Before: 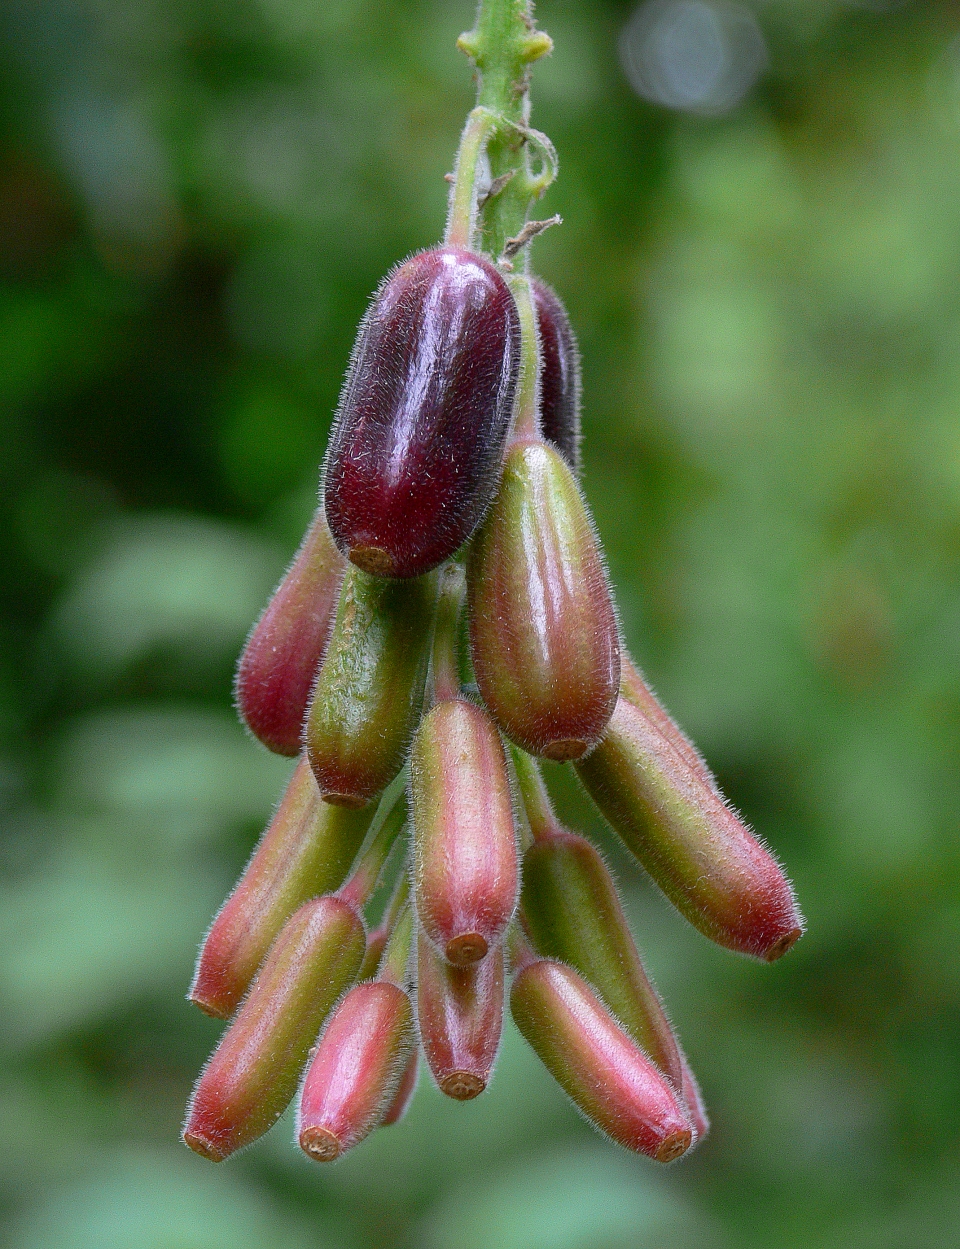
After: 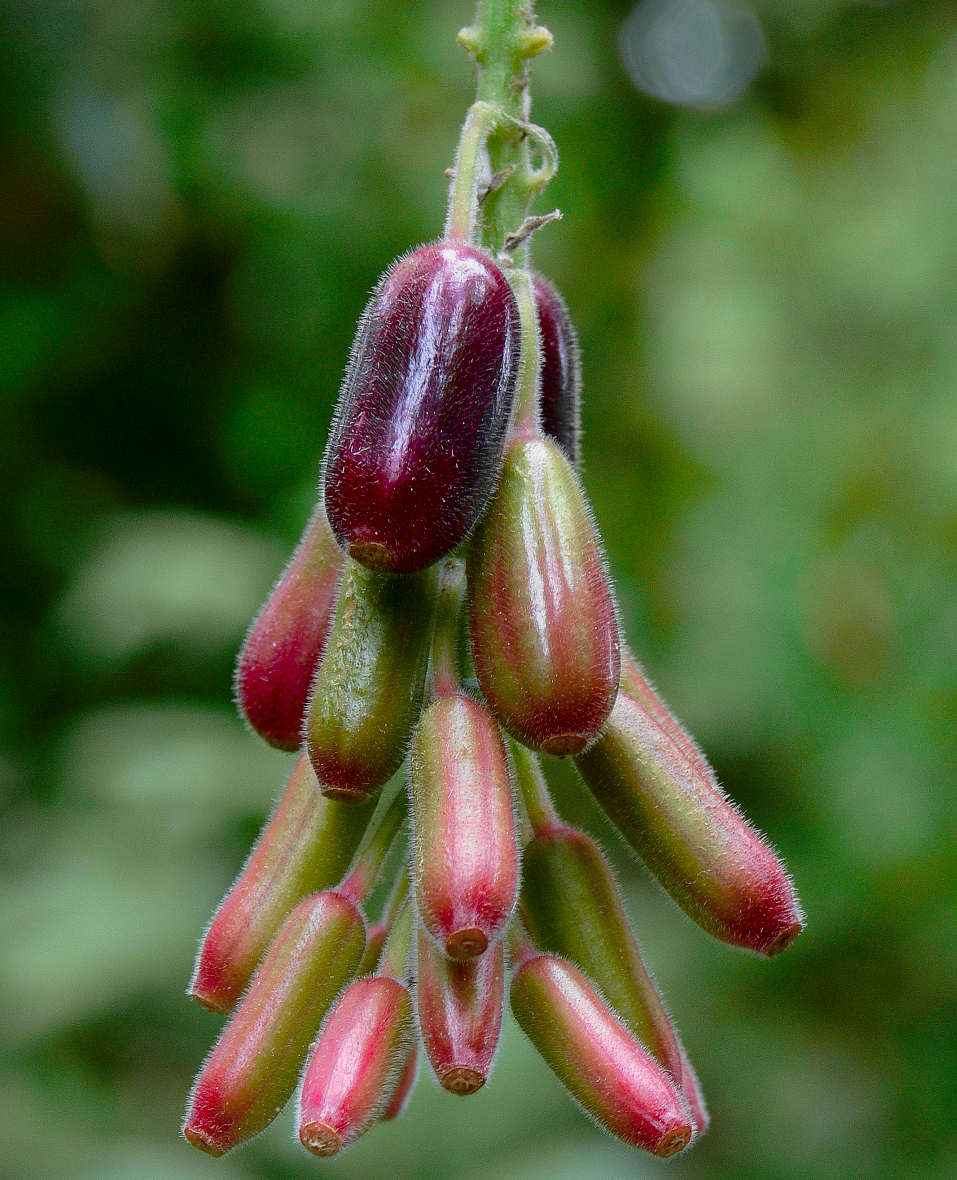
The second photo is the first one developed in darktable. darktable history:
crop: top 0.448%, right 0.264%, bottom 5.045%
color balance rgb: perceptual saturation grading › global saturation 20%, perceptual saturation grading › highlights -25%, perceptual saturation grading › shadows 50%
tone curve: curves: ch0 [(0, 0) (0.058, 0.037) (0.214, 0.183) (0.304, 0.288) (0.561, 0.554) (0.687, 0.677) (0.768, 0.768) (0.858, 0.861) (0.987, 0.945)]; ch1 [(0, 0) (0.172, 0.123) (0.312, 0.296) (0.432, 0.448) (0.471, 0.469) (0.502, 0.5) (0.521, 0.505) (0.565, 0.569) (0.663, 0.663) (0.703, 0.721) (0.857, 0.917) (1, 1)]; ch2 [(0, 0) (0.411, 0.424) (0.485, 0.497) (0.502, 0.5) (0.517, 0.511) (0.556, 0.562) (0.626, 0.594) (0.709, 0.661) (1, 1)], color space Lab, independent channels, preserve colors none
